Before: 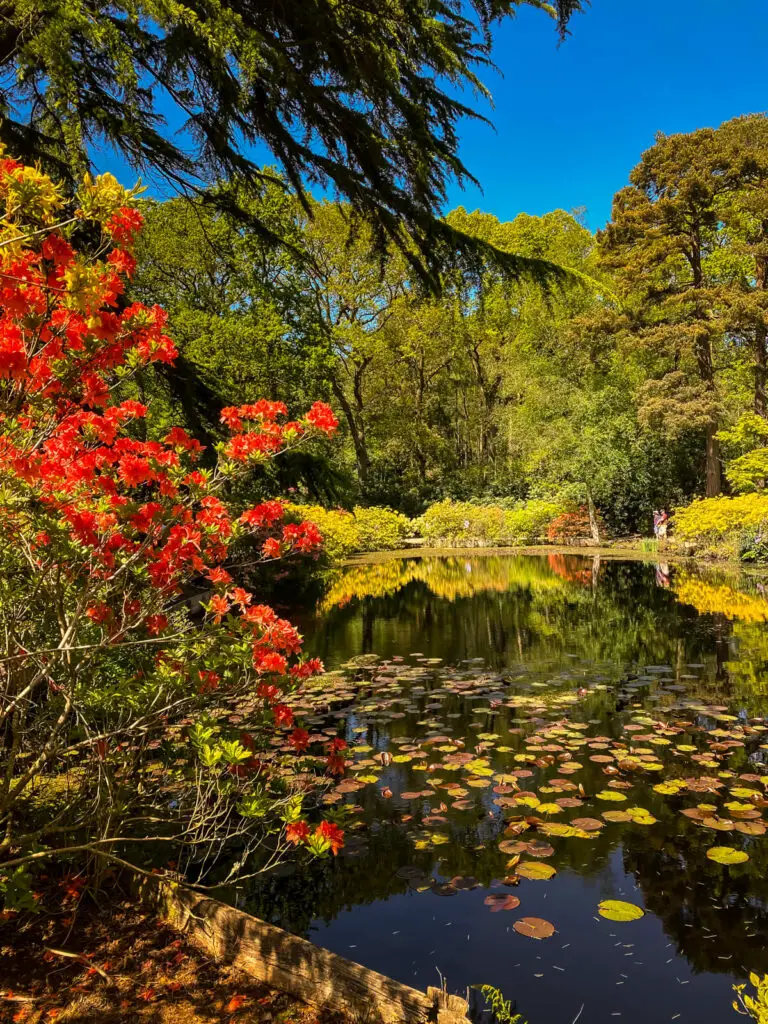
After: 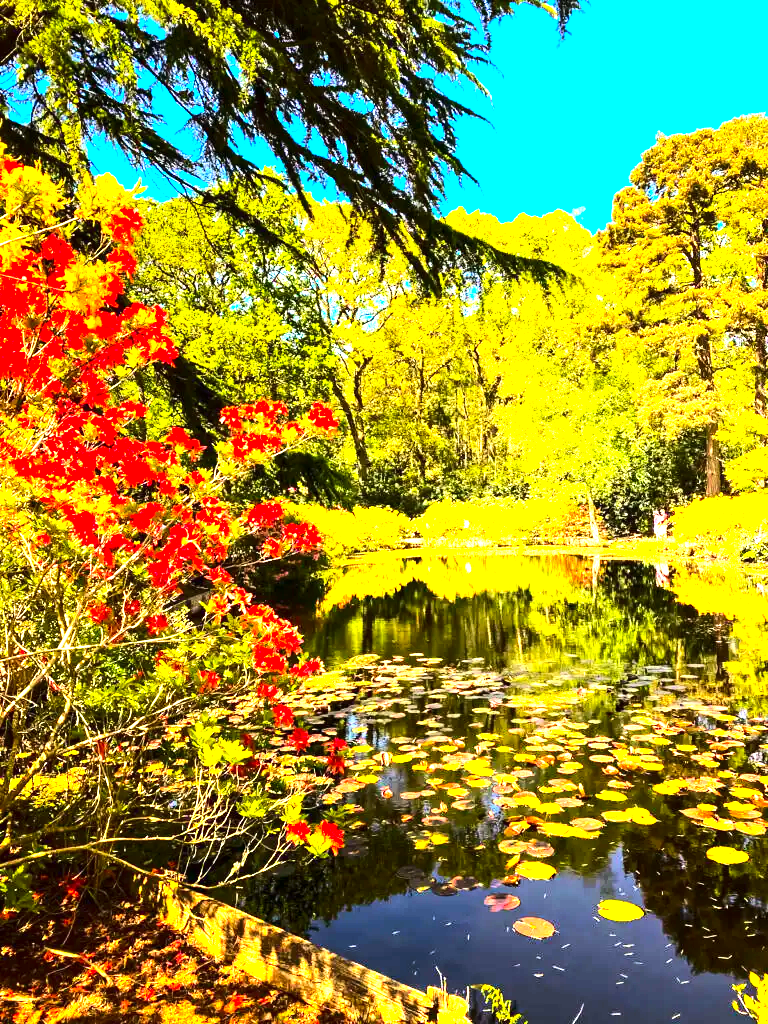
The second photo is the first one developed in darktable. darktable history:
contrast brightness saturation: contrast 0.16, saturation 0.32
tone equalizer: -8 EV -0.75 EV, -7 EV -0.7 EV, -6 EV -0.6 EV, -5 EV -0.4 EV, -3 EV 0.4 EV, -2 EV 0.6 EV, -1 EV 0.7 EV, +0 EV 0.75 EV, edges refinement/feathering 500, mask exposure compensation -1.57 EV, preserve details no
exposure: black level correction 0, exposure 1.9 EV, compensate highlight preservation false
